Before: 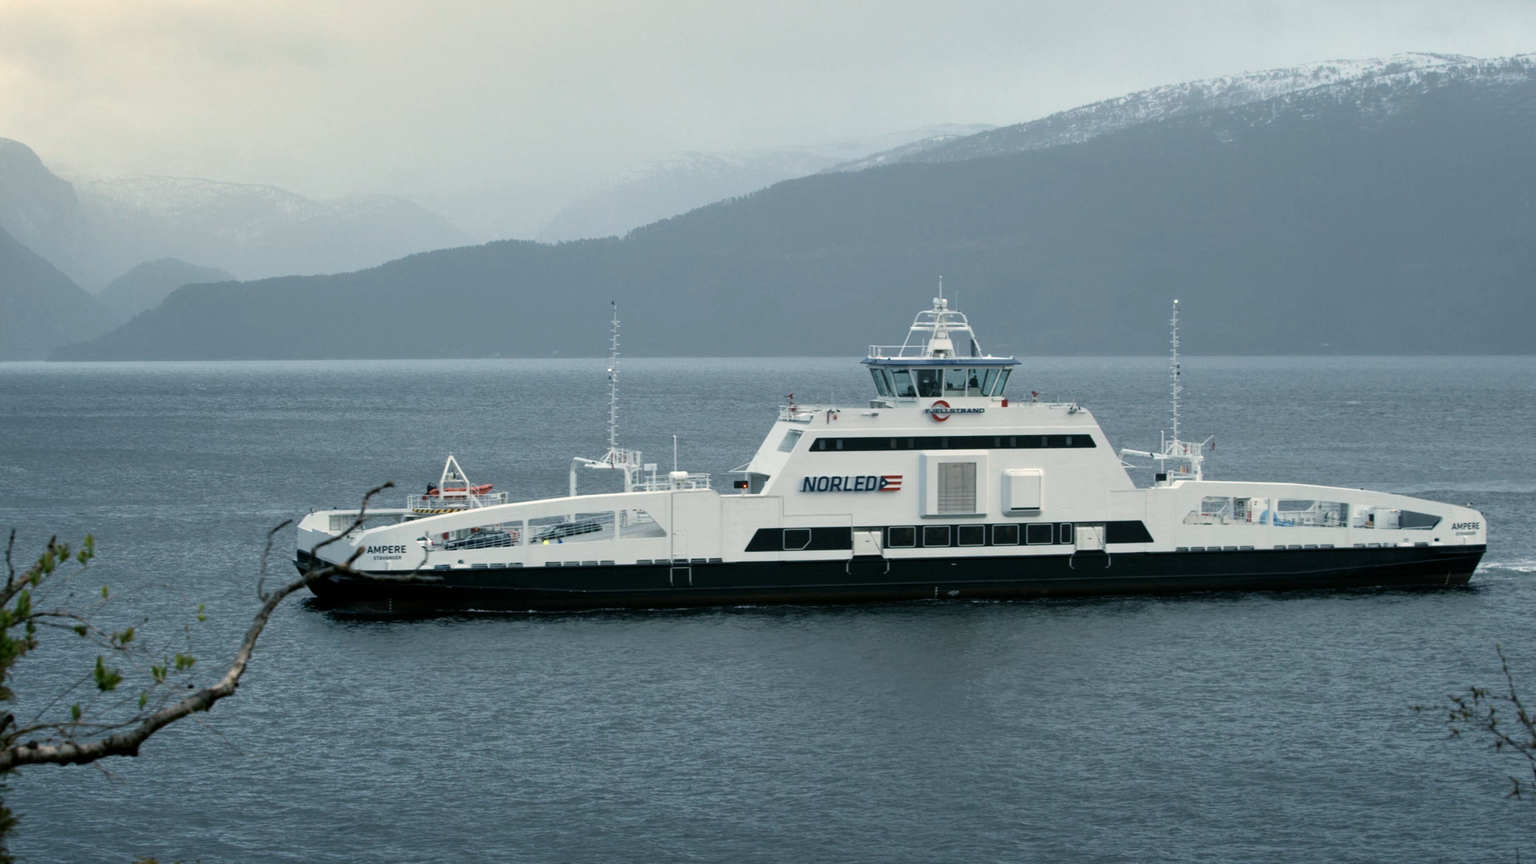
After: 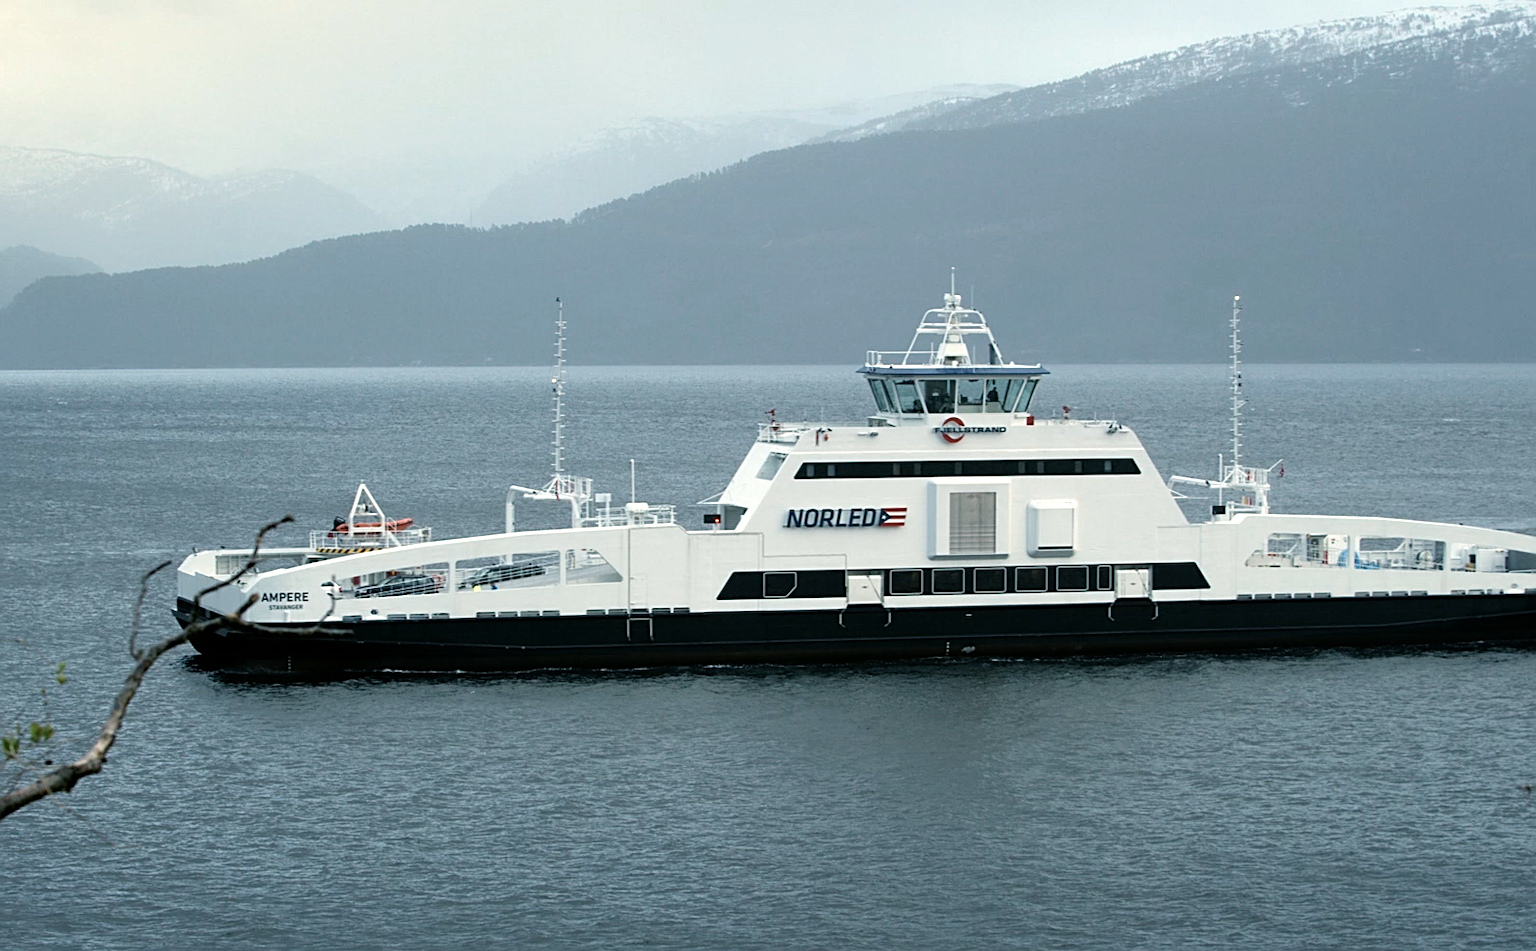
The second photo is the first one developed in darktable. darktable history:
tone equalizer: -8 EV -0.443 EV, -7 EV -0.388 EV, -6 EV -0.366 EV, -5 EV -0.239 EV, -3 EV 0.234 EV, -2 EV 0.337 EV, -1 EV 0.387 EV, +0 EV 0.402 EV
sharpen: on, module defaults
crop: left 9.843%, top 6.334%, right 7.224%, bottom 2.316%
